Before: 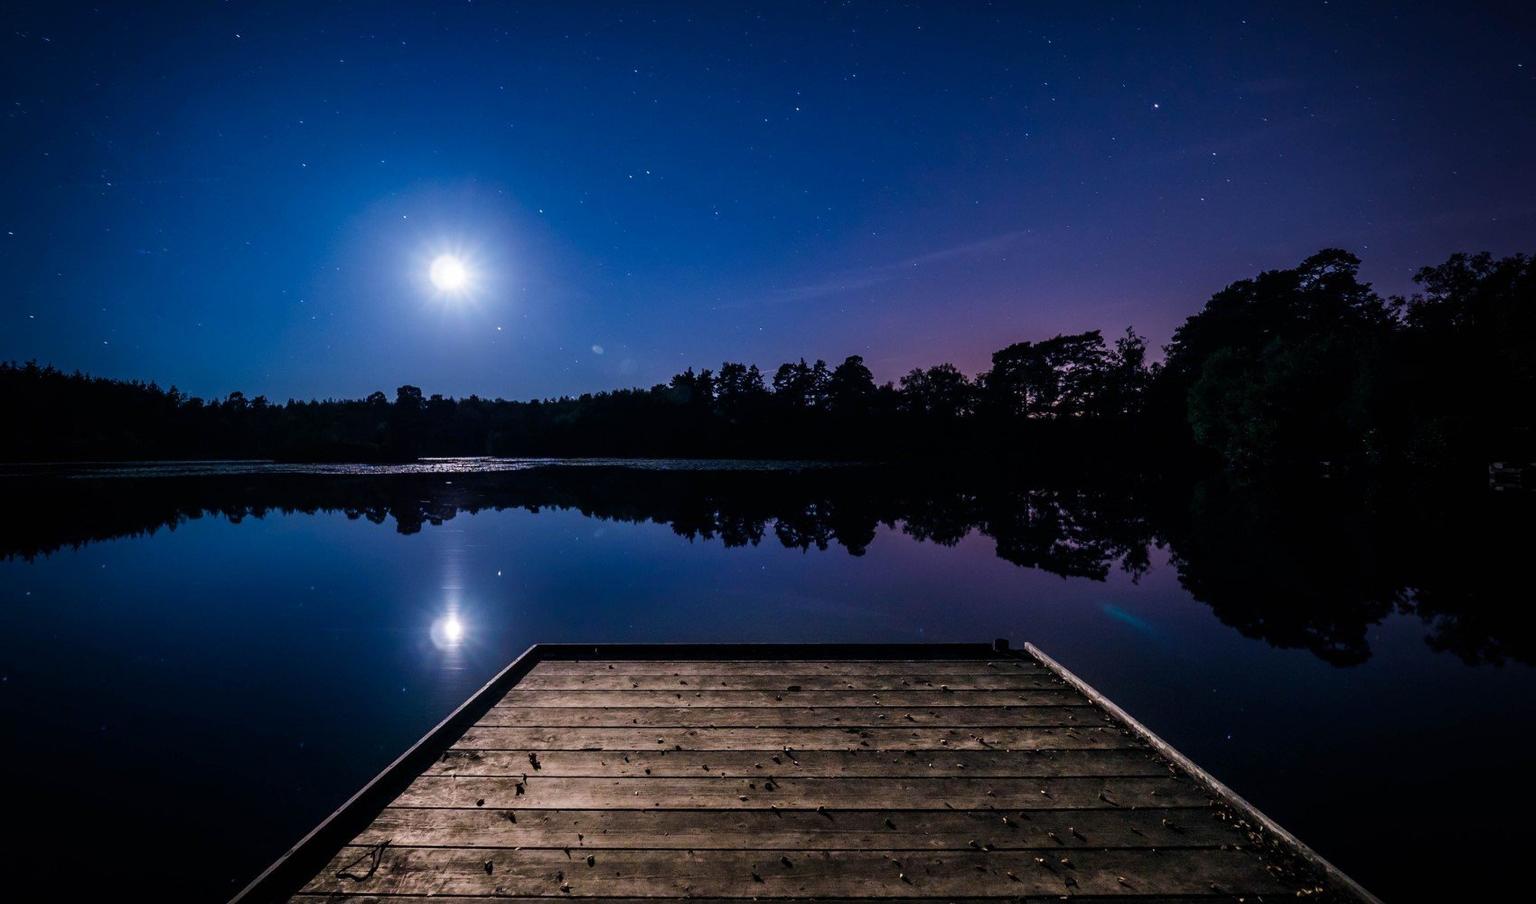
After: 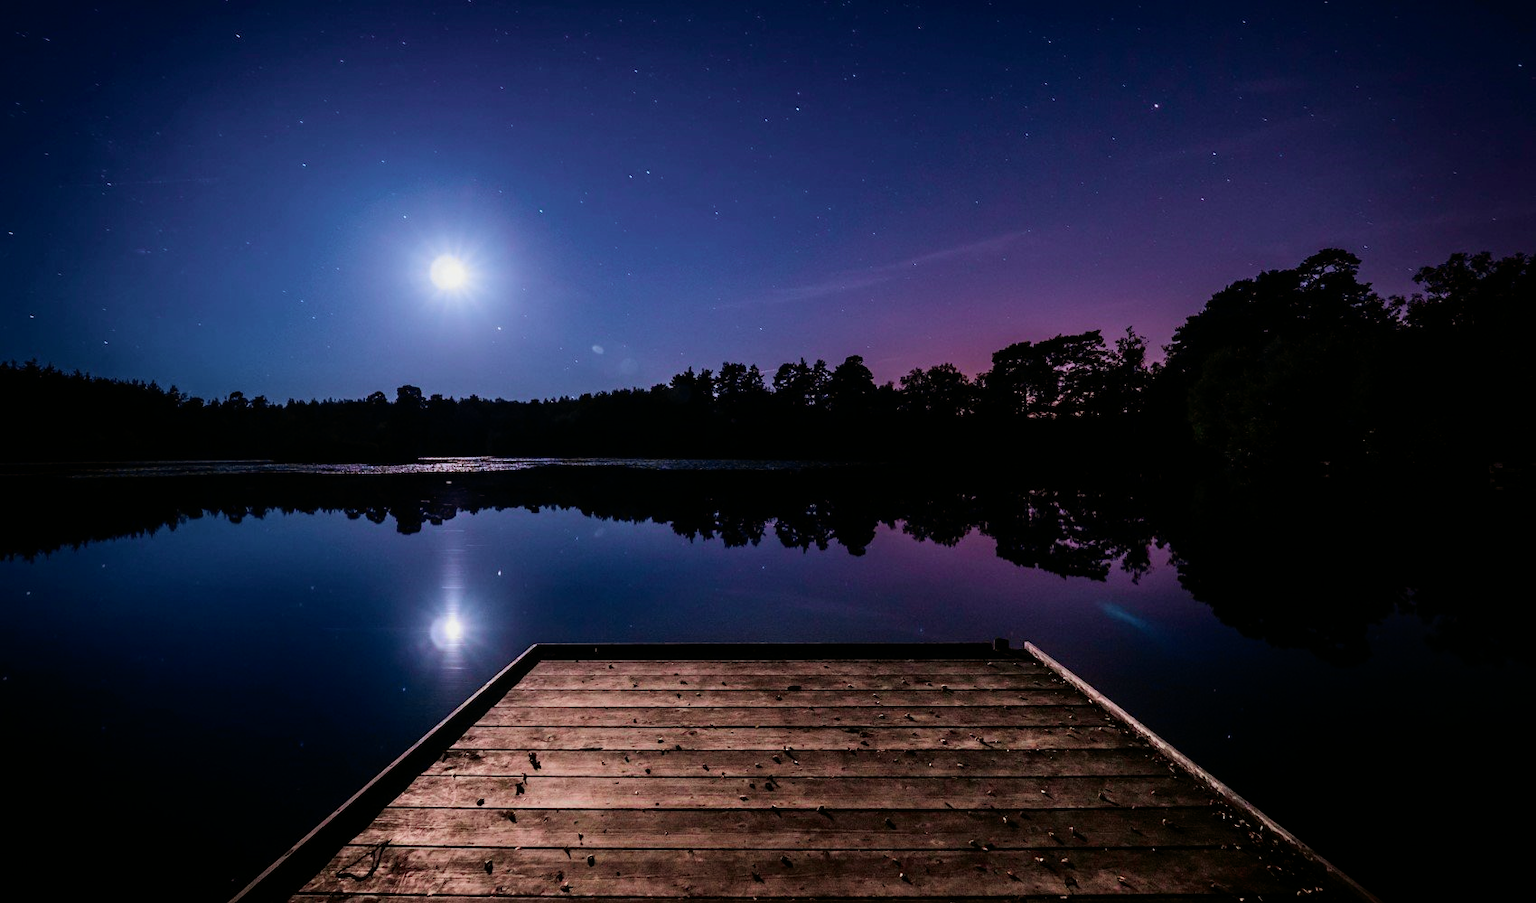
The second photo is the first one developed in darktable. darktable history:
tone curve: curves: ch0 [(0, 0) (0.07, 0.052) (0.23, 0.254) (0.486, 0.53) (0.822, 0.825) (0.994, 0.955)]; ch1 [(0, 0) (0.226, 0.261) (0.379, 0.442) (0.469, 0.472) (0.495, 0.495) (0.514, 0.504) (0.561, 0.568) (0.59, 0.612) (1, 1)]; ch2 [(0, 0) (0.269, 0.299) (0.459, 0.441) (0.498, 0.499) (0.523, 0.52) (0.586, 0.569) (0.635, 0.617) (0.659, 0.681) (0.718, 0.764) (1, 1)], color space Lab, independent channels, preserve colors none
tone equalizer: -8 EV -1.84 EV, -7 EV -1.16 EV, -6 EV -1.62 EV, smoothing diameter 25%, edges refinement/feathering 10, preserve details guided filter
rgb levels: mode RGB, independent channels, levels [[0, 0.5, 1], [0, 0.521, 1], [0, 0.536, 1]]
